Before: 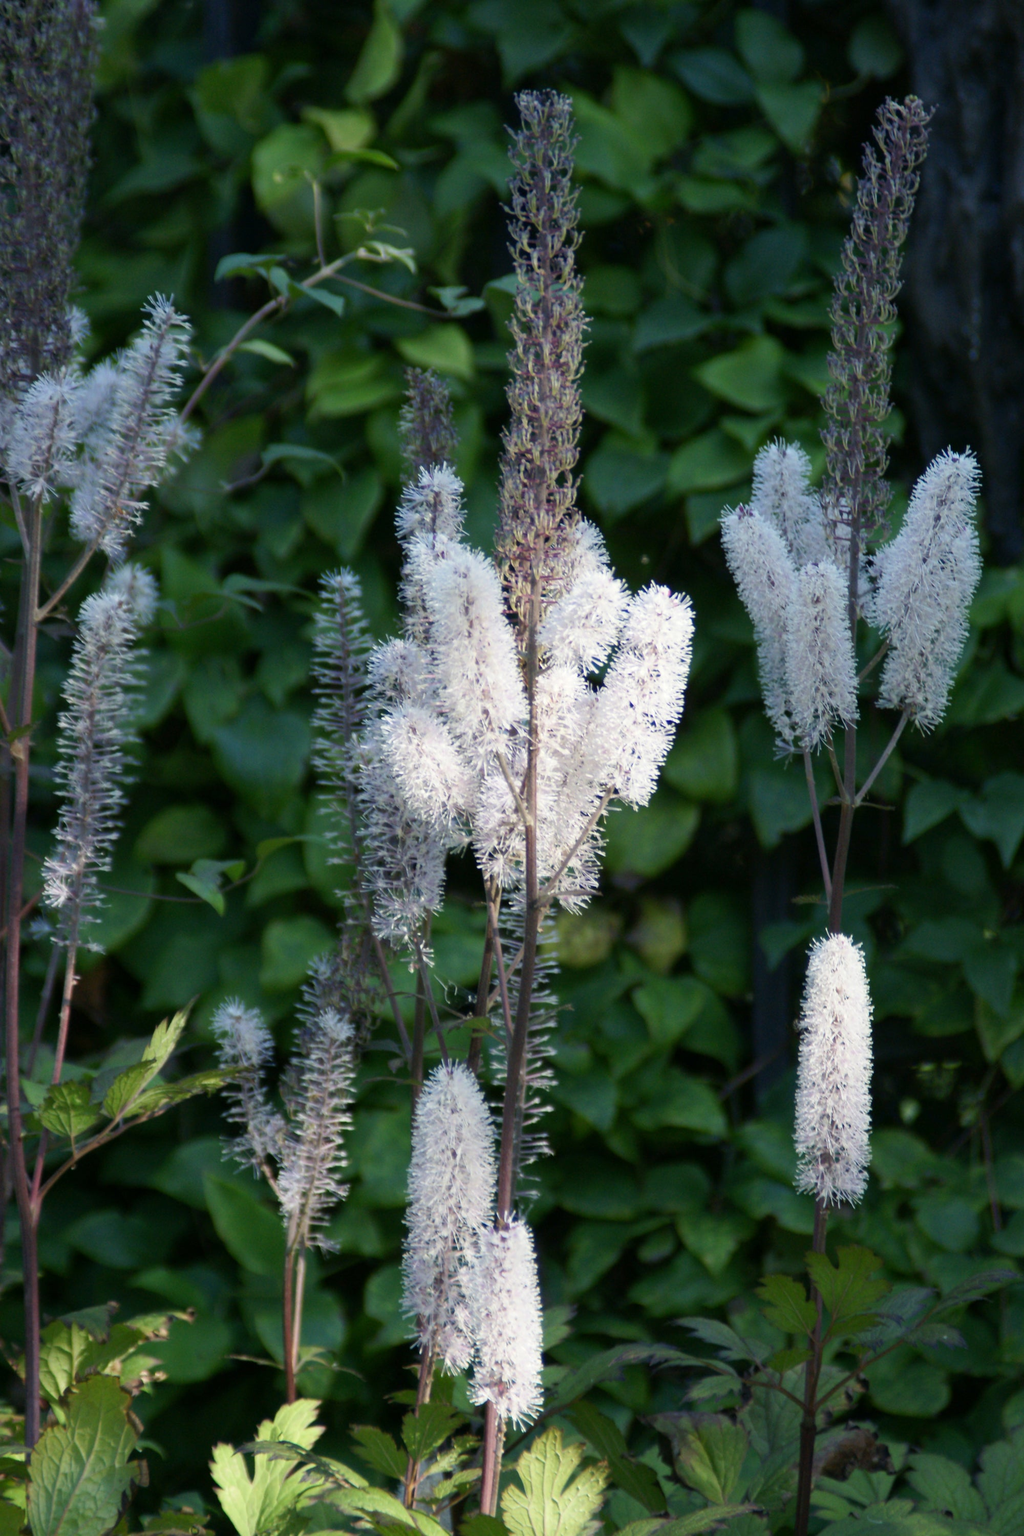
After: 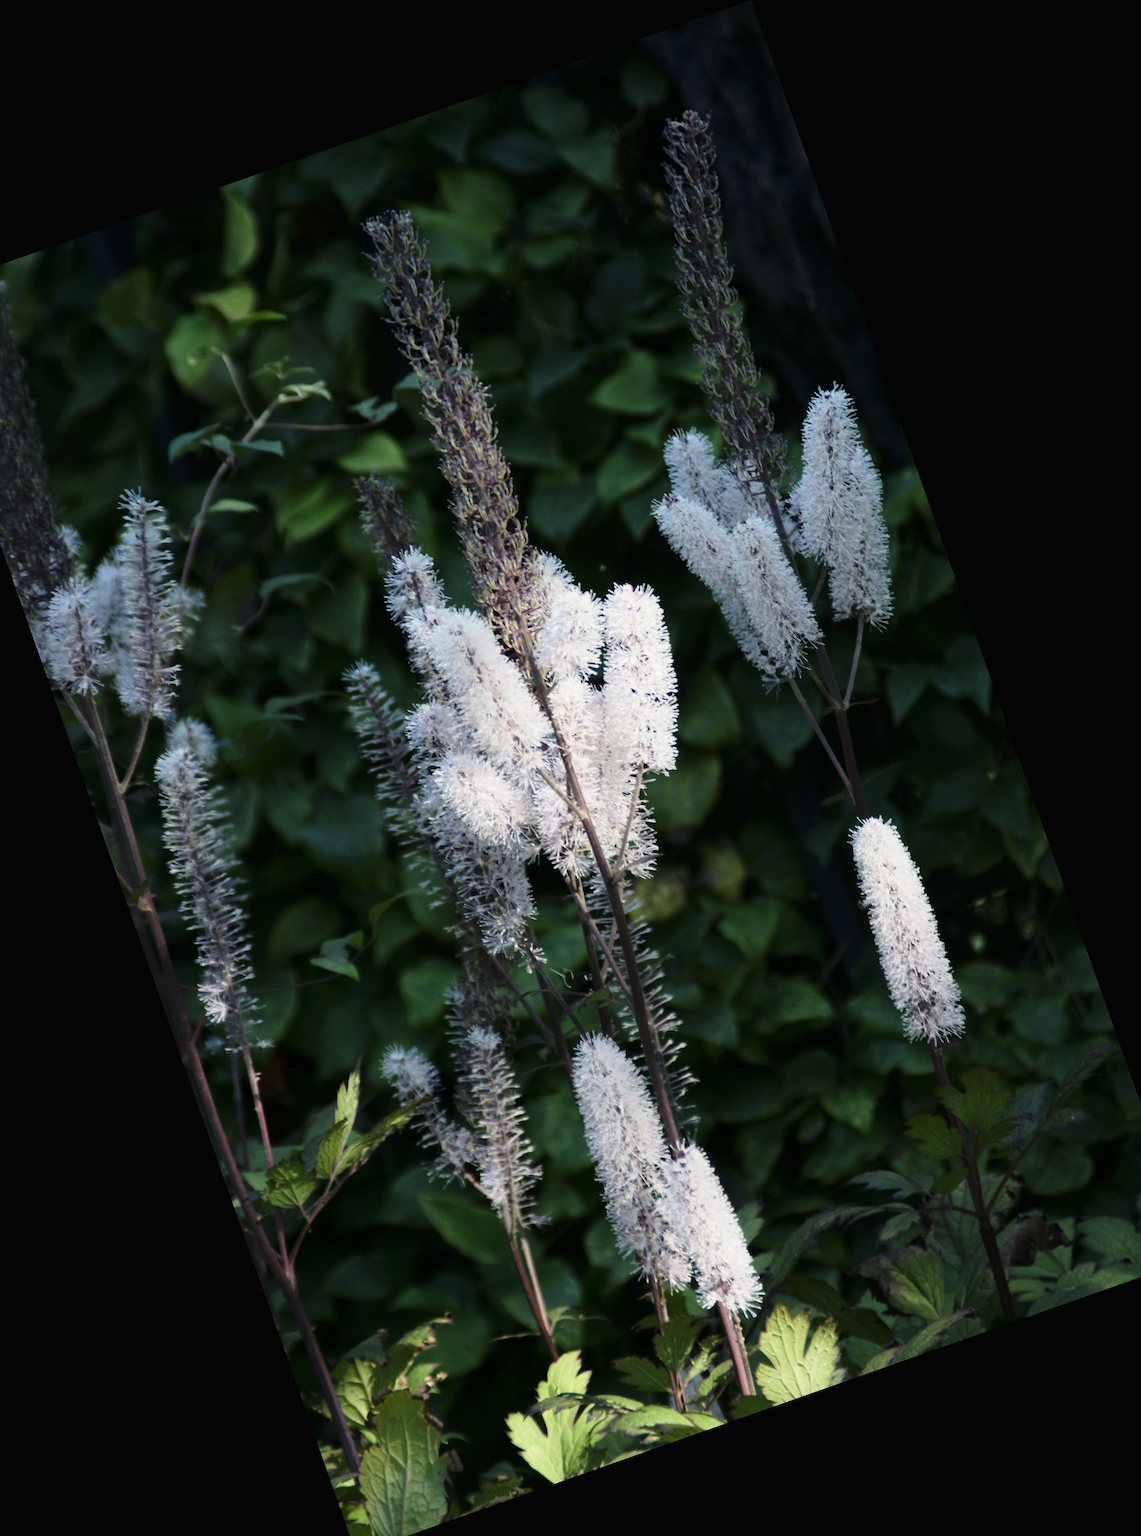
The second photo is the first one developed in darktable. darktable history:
crop and rotate: angle 19.43°, left 6.812%, right 4.125%, bottom 1.087%
tone curve: curves: ch0 [(0.016, 0.011) (0.21, 0.113) (0.515, 0.476) (0.78, 0.795) (1, 0.981)], color space Lab, linked channels, preserve colors none
